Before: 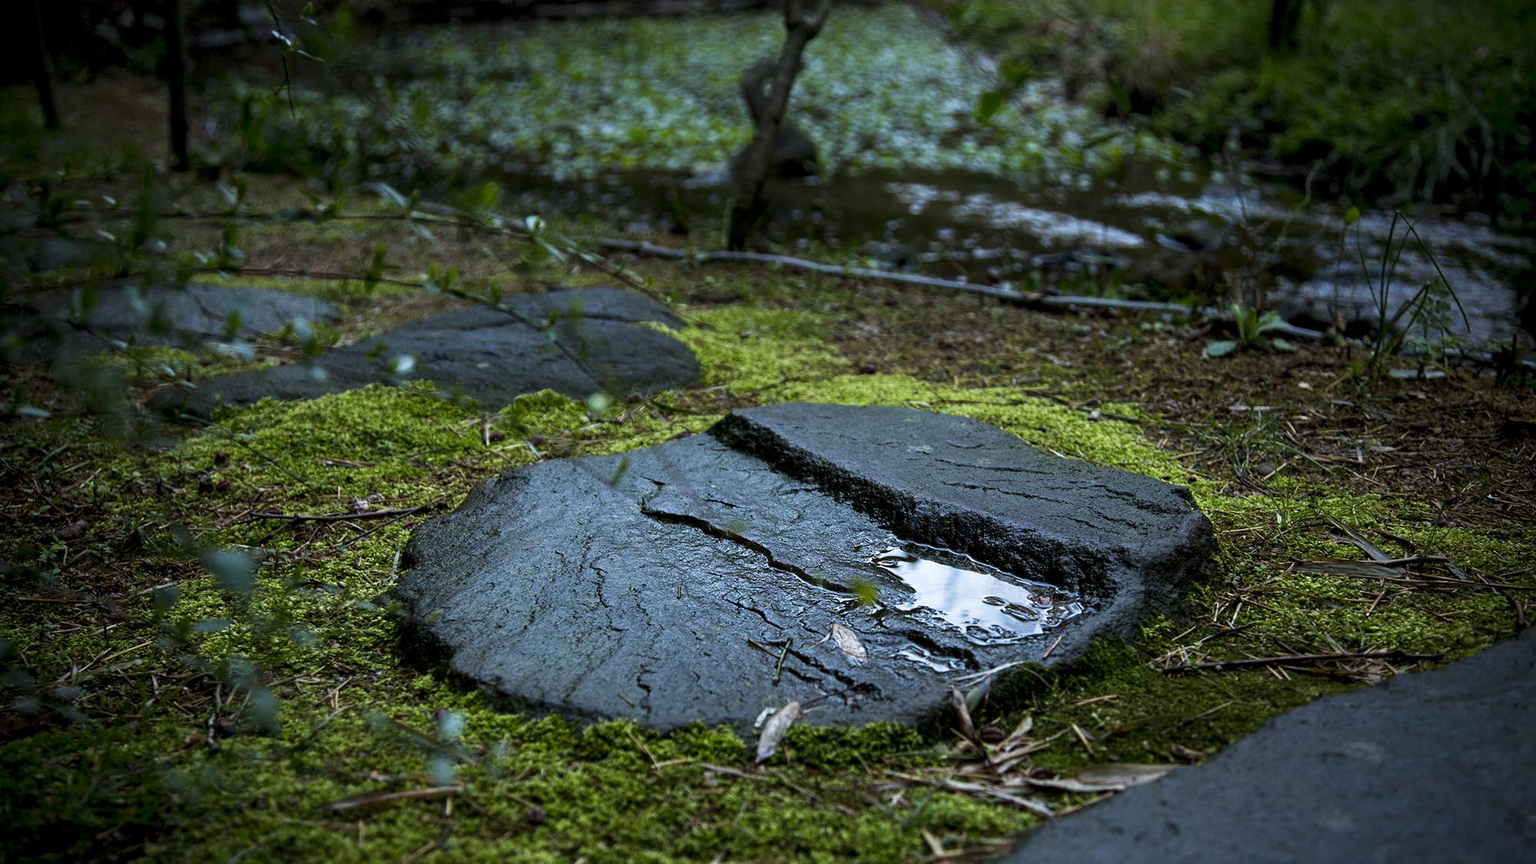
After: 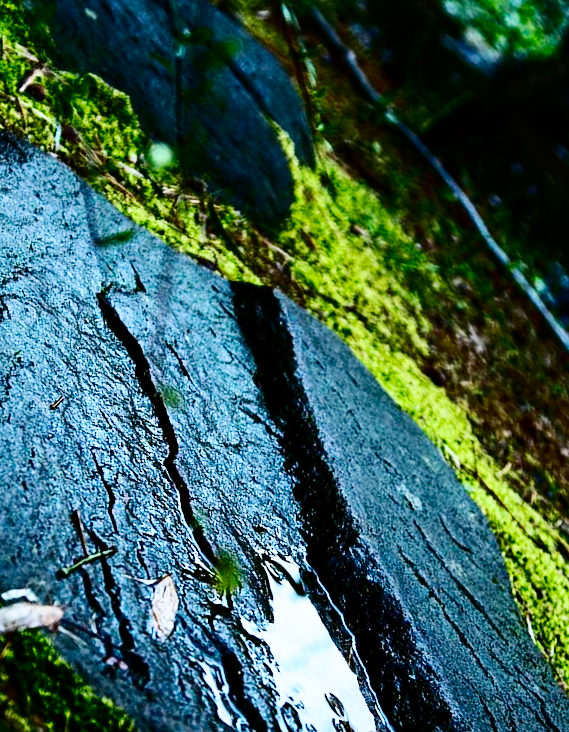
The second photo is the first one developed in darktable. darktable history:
base curve: curves: ch0 [(0, 0) (0.036, 0.025) (0.121, 0.166) (0.206, 0.329) (0.605, 0.79) (1, 1)], preserve colors none
crop and rotate: angle -45.7°, top 16.731%, right 0.893%, bottom 11.607%
contrast brightness saturation: contrast 0.332, brightness -0.078, saturation 0.166
